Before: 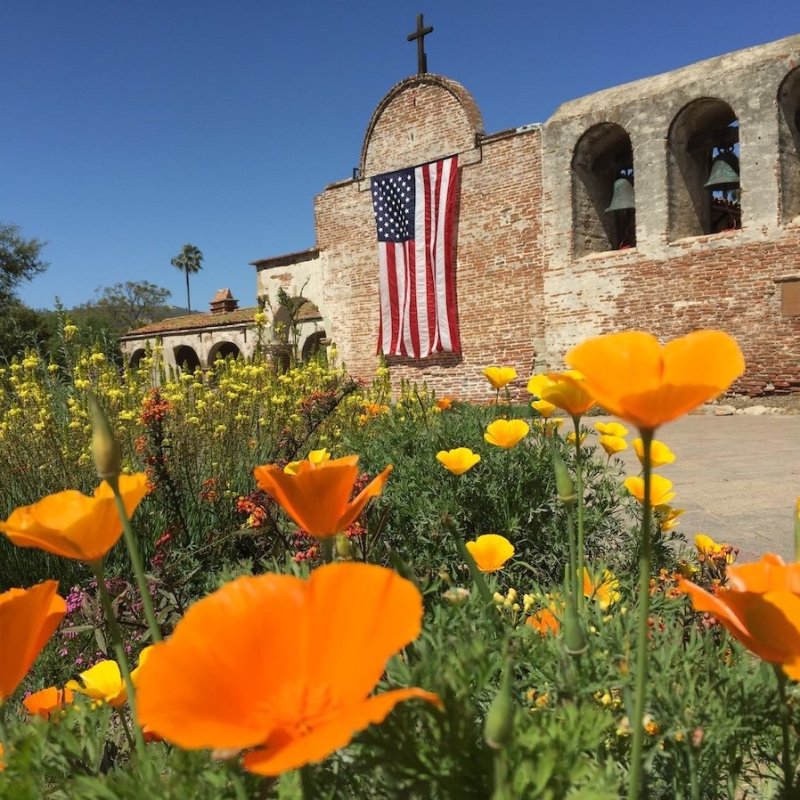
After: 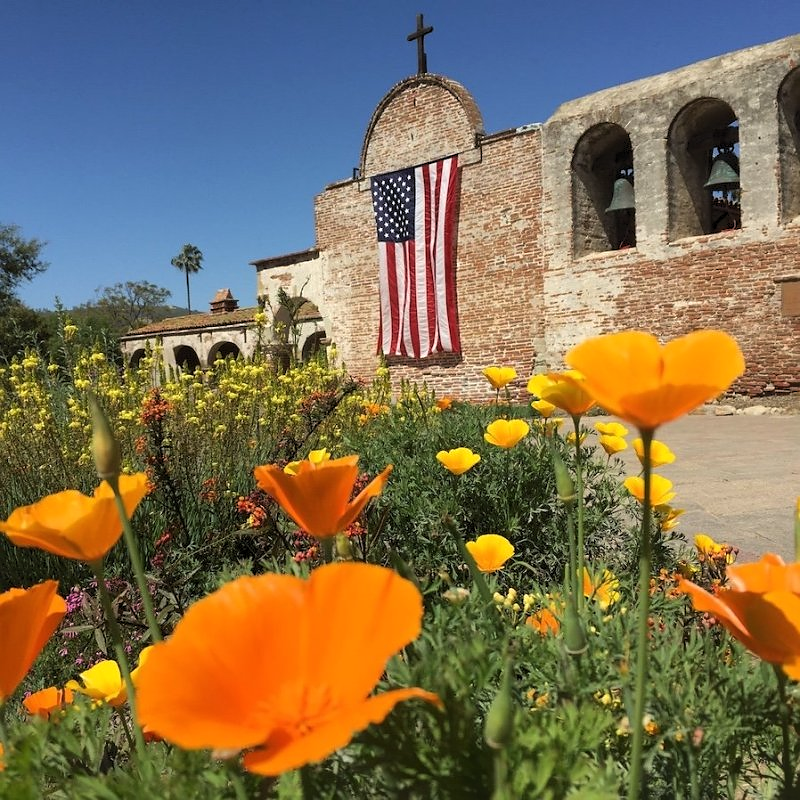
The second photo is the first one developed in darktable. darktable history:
shadows and highlights: shadows 61.94, white point adjustment 0.522, highlights -34.52, compress 83.56%
levels: levels [0.026, 0.507, 0.987]
tone equalizer: edges refinement/feathering 500, mask exposure compensation -1.57 EV, preserve details no
sharpen: radius 1.002
